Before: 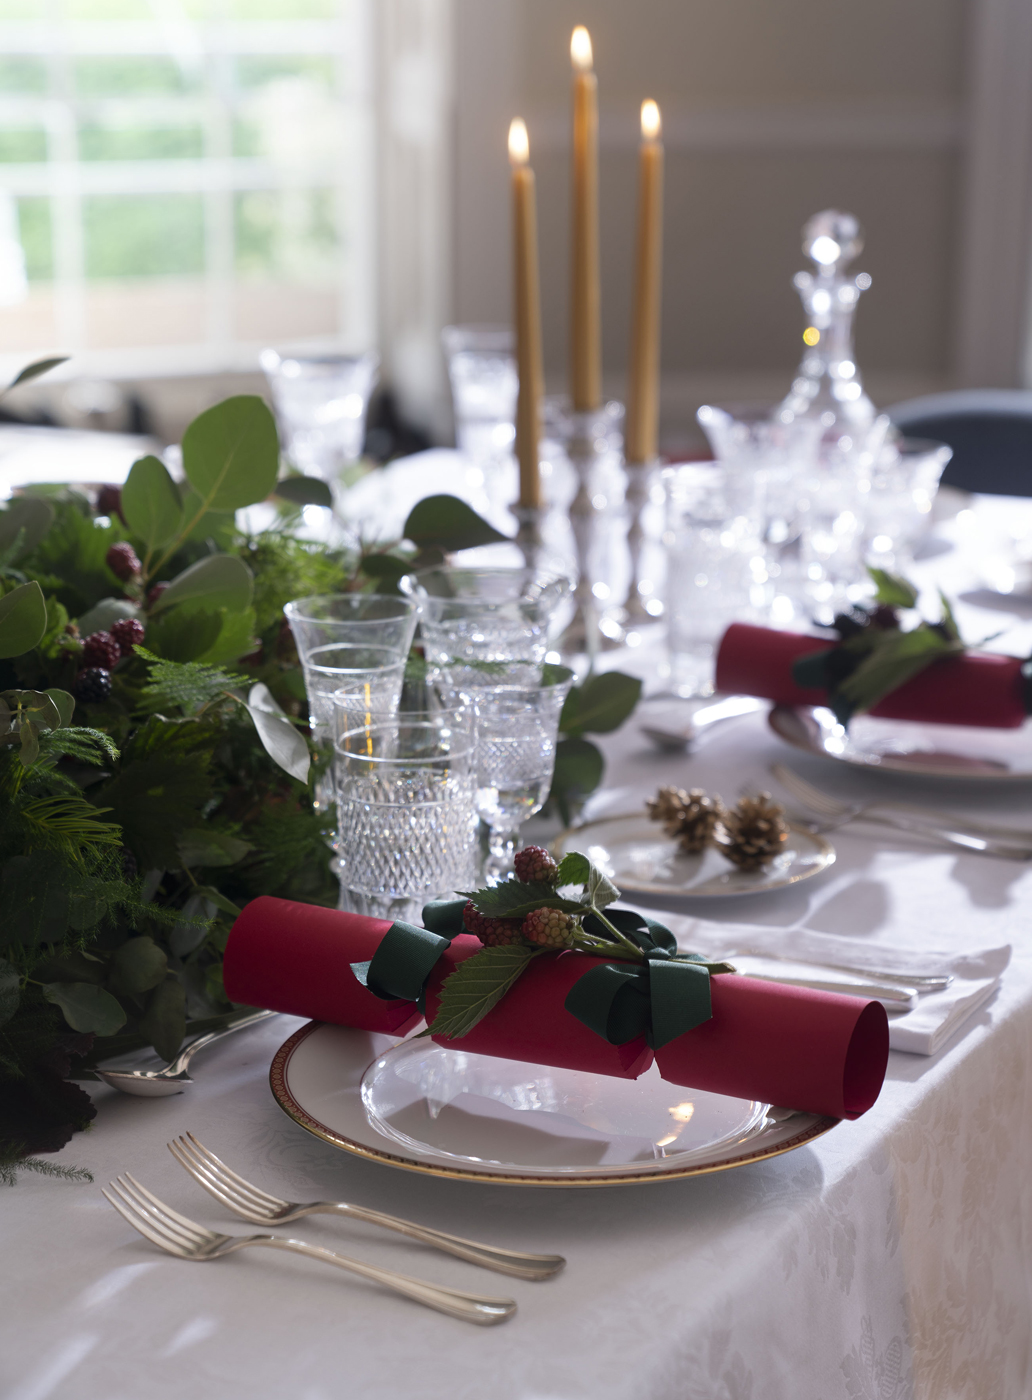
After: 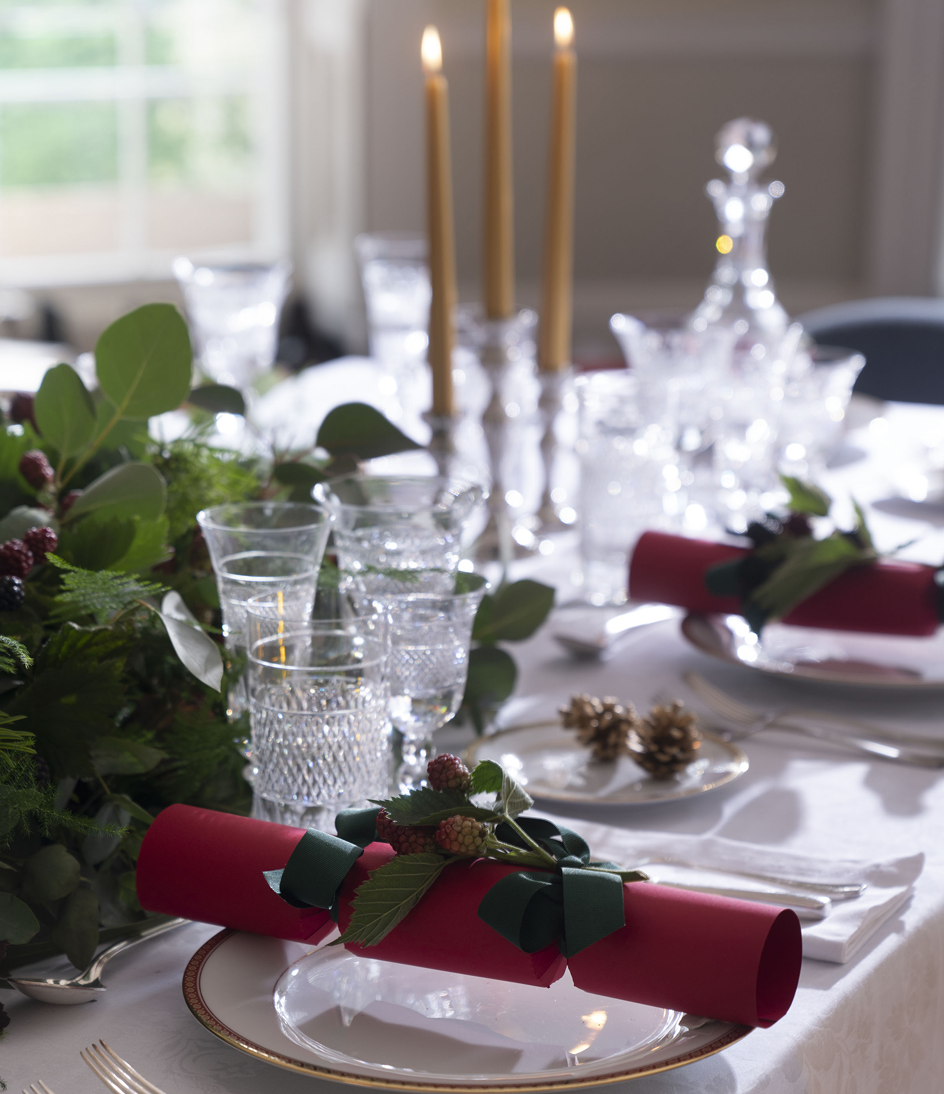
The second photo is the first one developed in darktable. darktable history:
crop: left 8.524%, top 6.572%, bottom 15.226%
